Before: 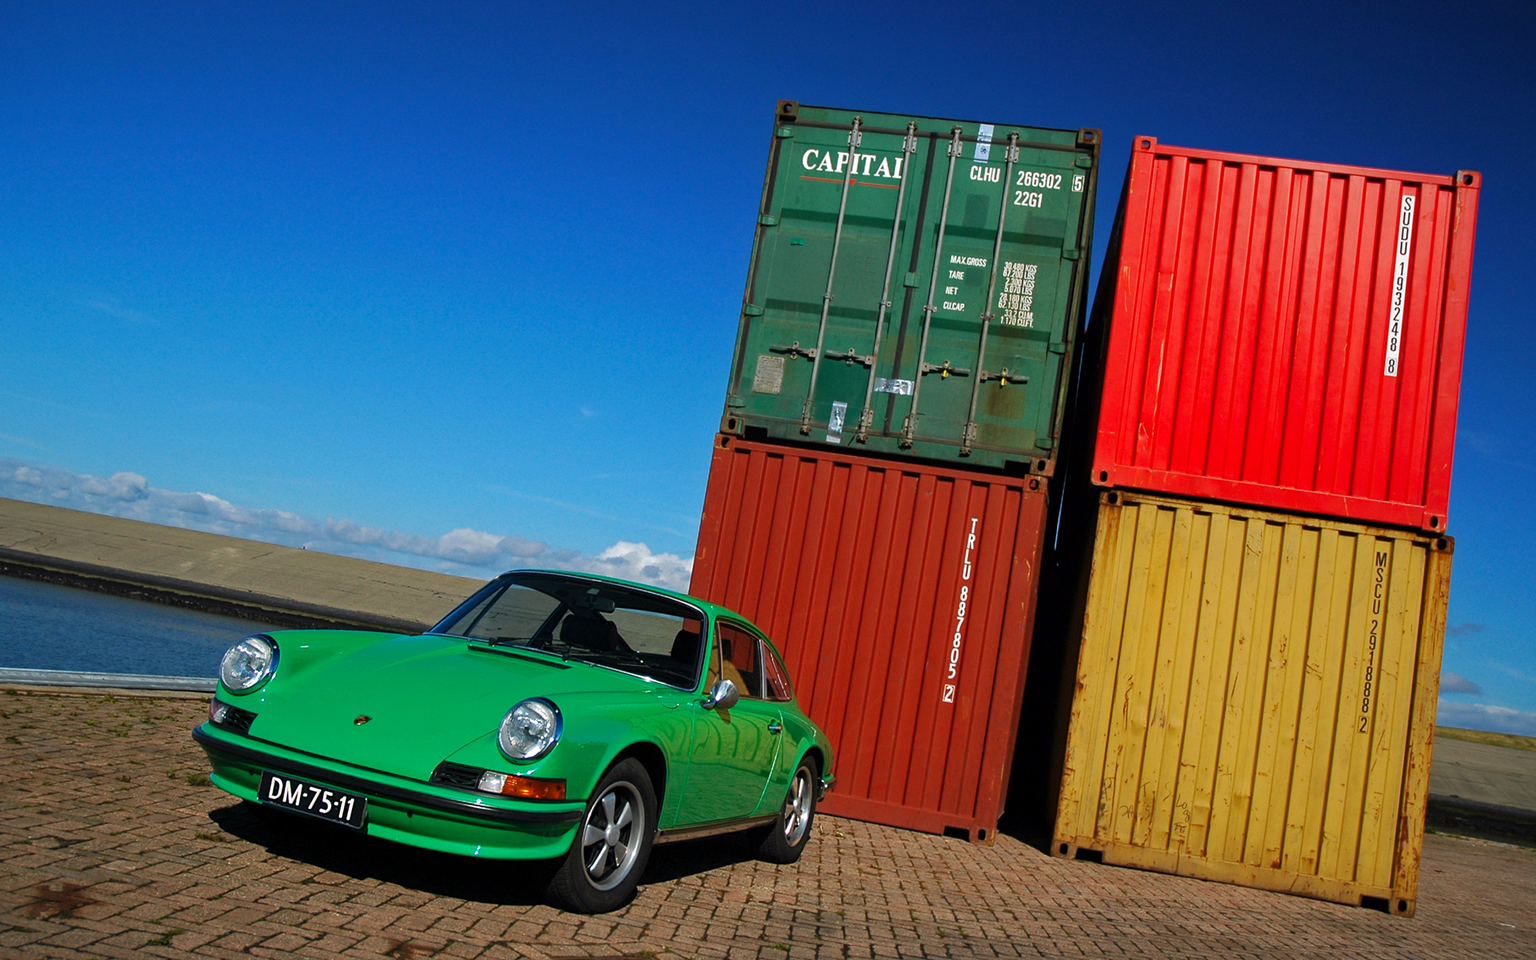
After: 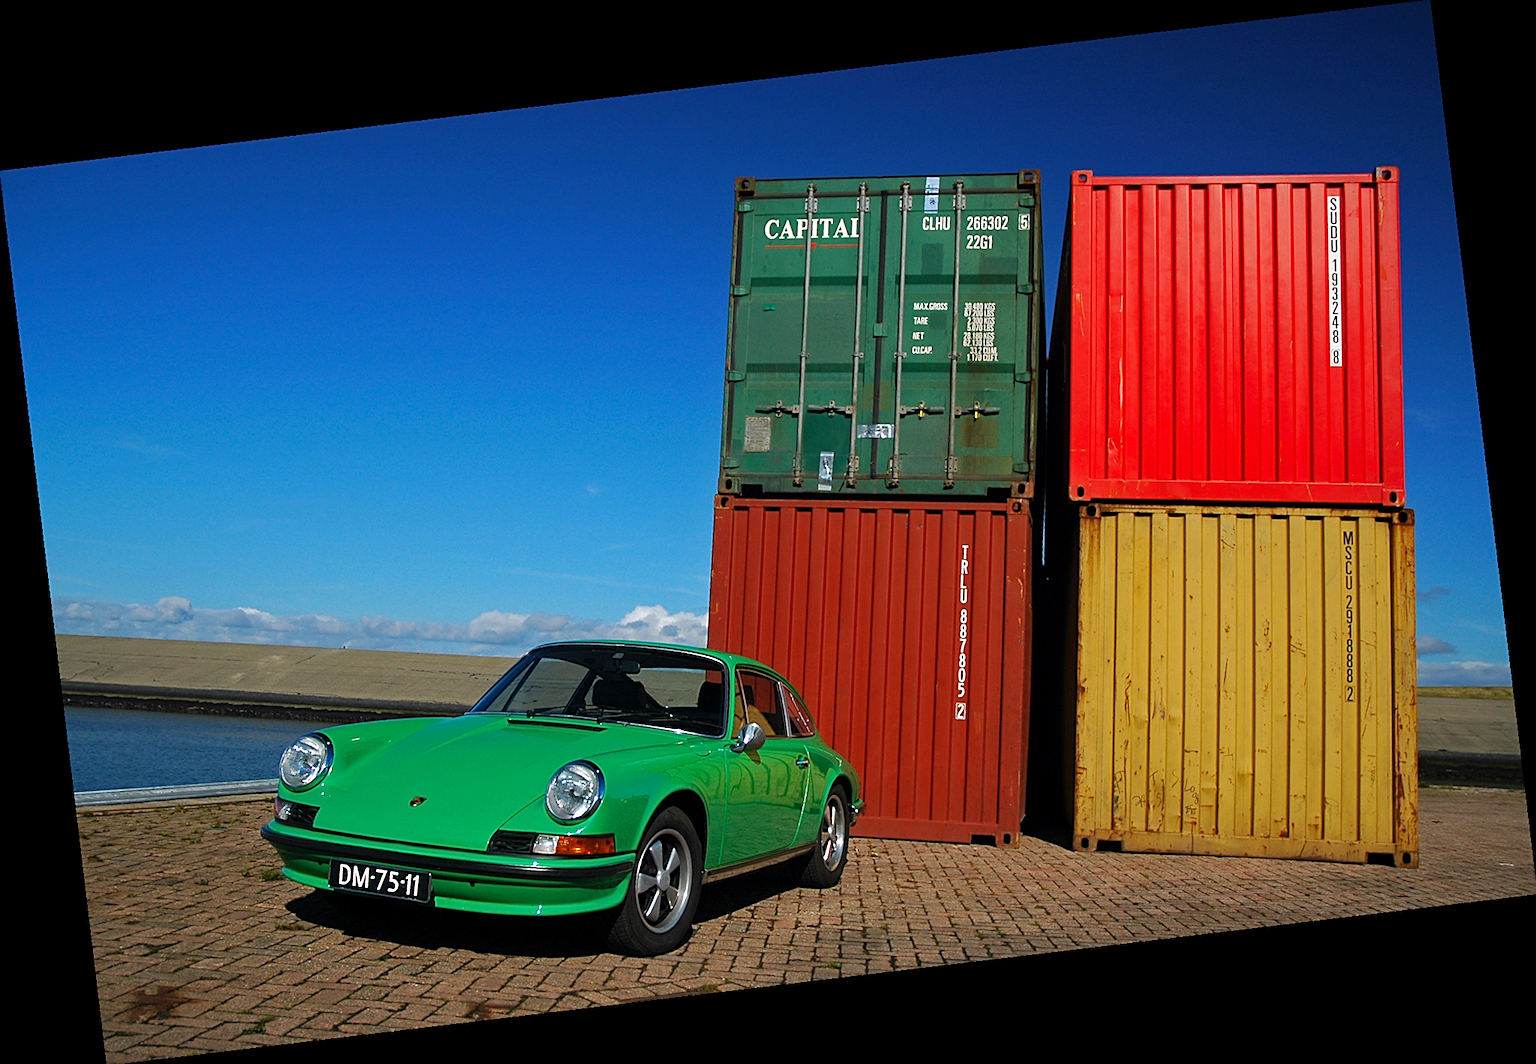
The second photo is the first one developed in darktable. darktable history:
sharpen: on, module defaults
rotate and perspective: rotation -6.83°, automatic cropping off
